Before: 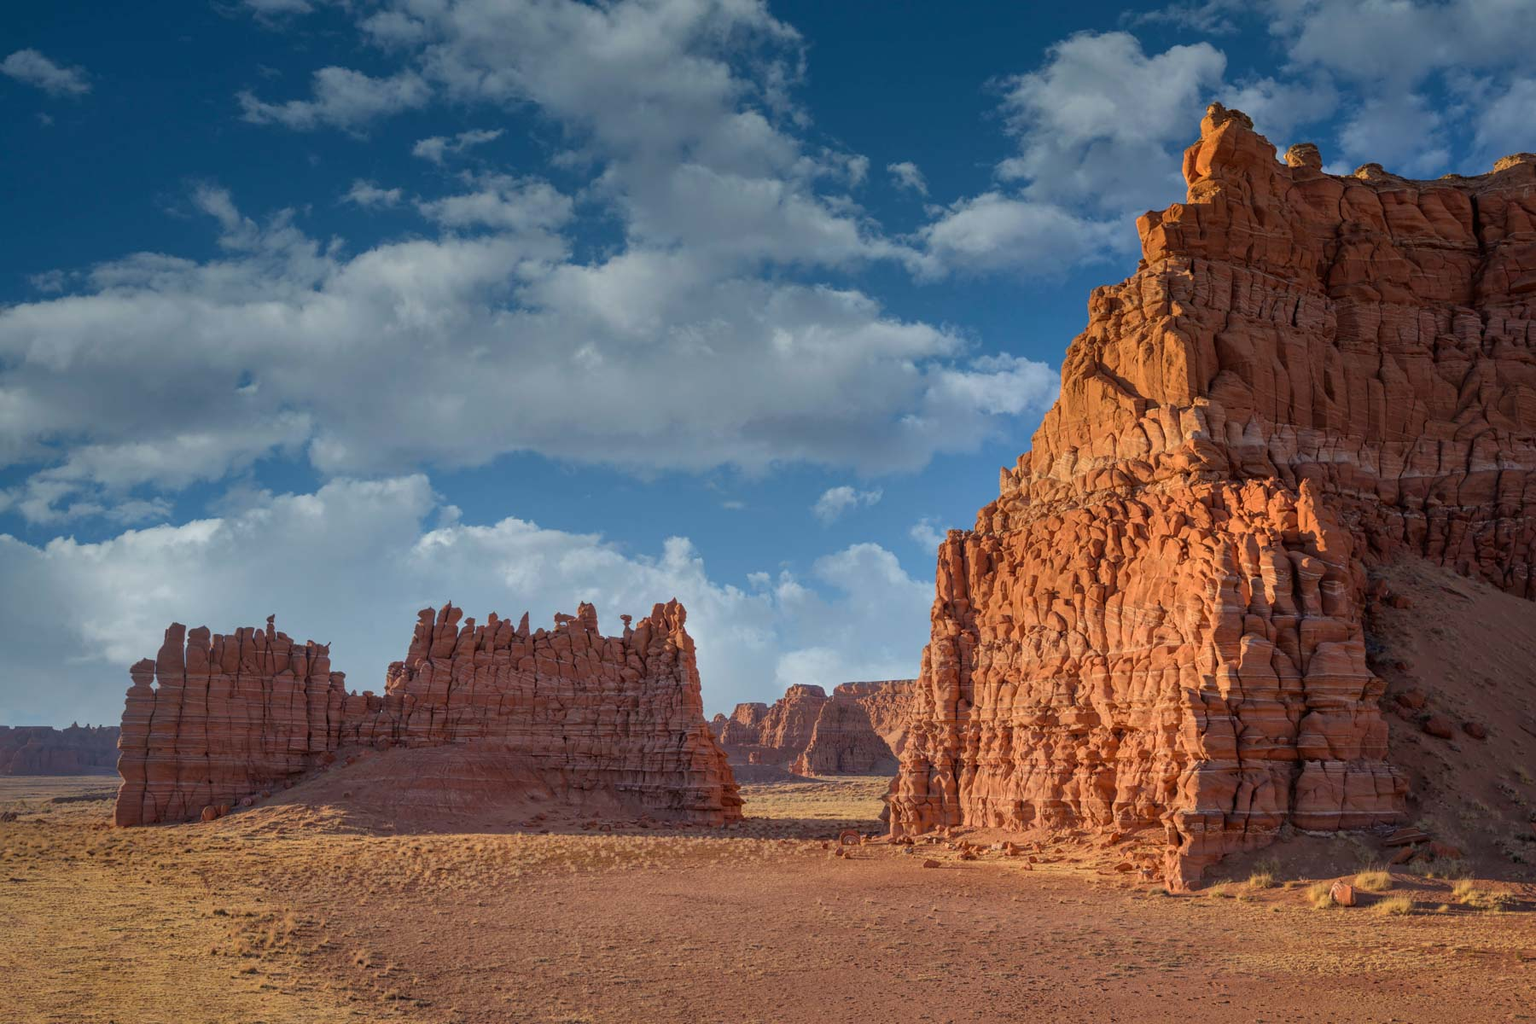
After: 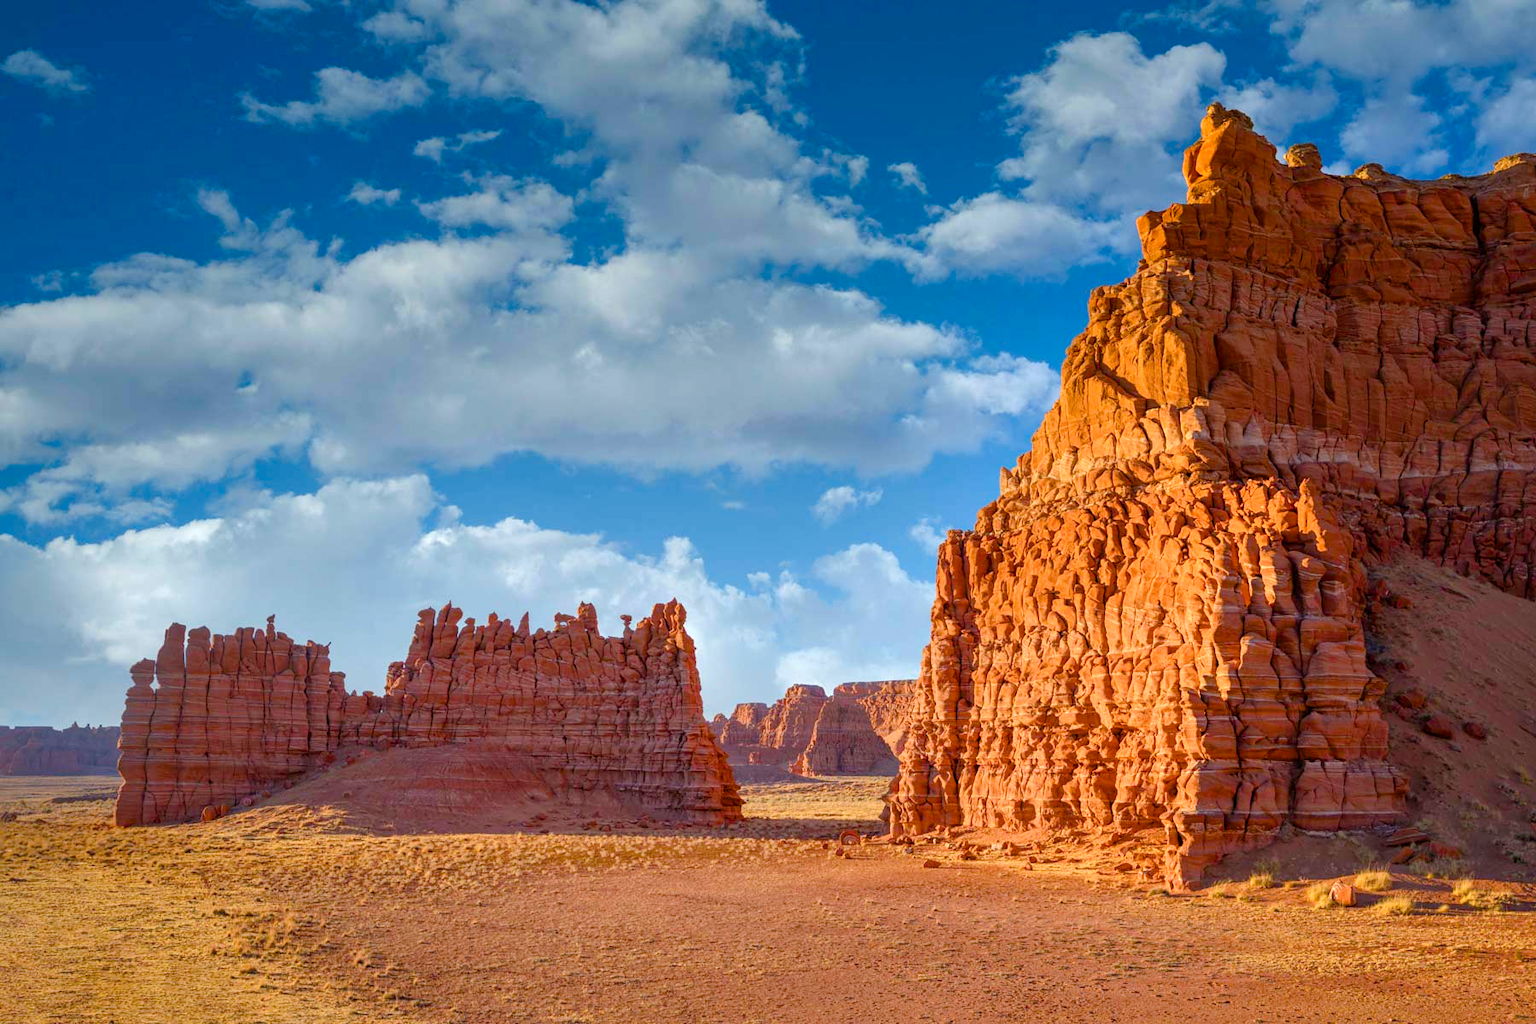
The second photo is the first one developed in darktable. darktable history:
exposure: exposure 0.6 EV, compensate highlight preservation false
color balance rgb: perceptual saturation grading › global saturation 35%, perceptual saturation grading › highlights -25%, perceptual saturation grading › shadows 50%
